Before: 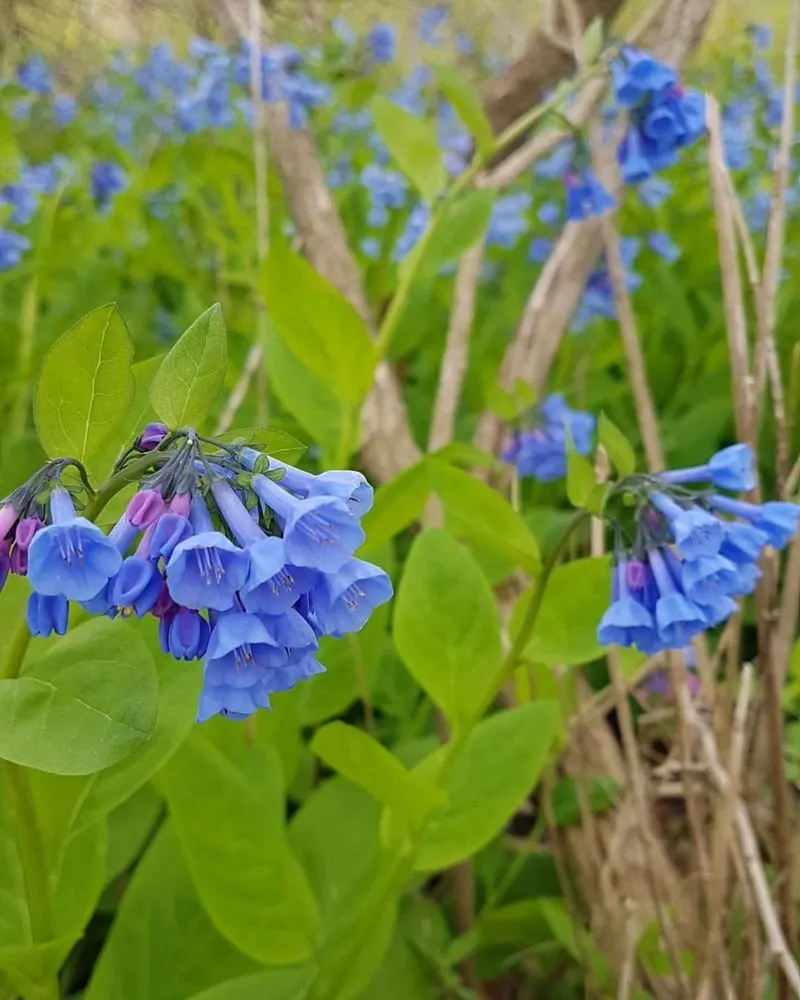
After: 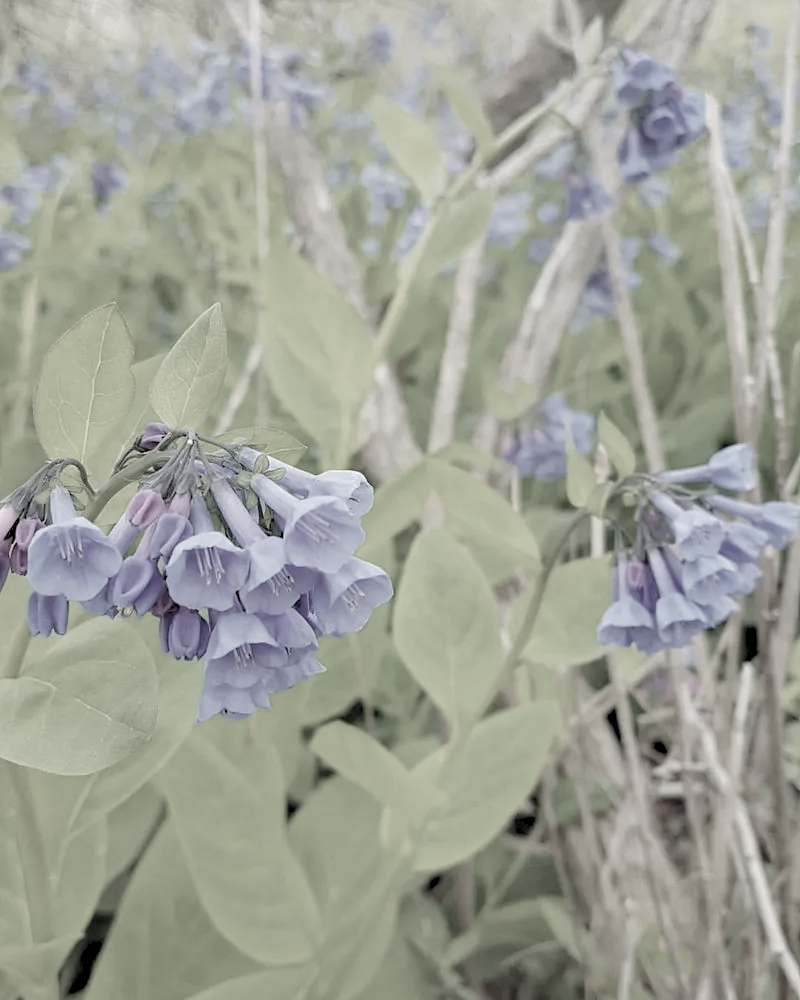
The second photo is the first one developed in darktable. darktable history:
color correction: highlights b* -0.031, saturation 0.269
shadows and highlights: shadows 37.39, highlights -26.92, soften with gaussian
color zones: curves: ch0 [(0, 0.559) (0.153, 0.551) (0.229, 0.5) (0.429, 0.5) (0.571, 0.5) (0.714, 0.5) (0.857, 0.5) (1, 0.559)]; ch1 [(0, 0.417) (0.112, 0.336) (0.213, 0.26) (0.429, 0.34) (0.571, 0.35) (0.683, 0.331) (0.857, 0.344) (1, 0.417)]
levels: white 99.88%, levels [0.072, 0.414, 0.976]
